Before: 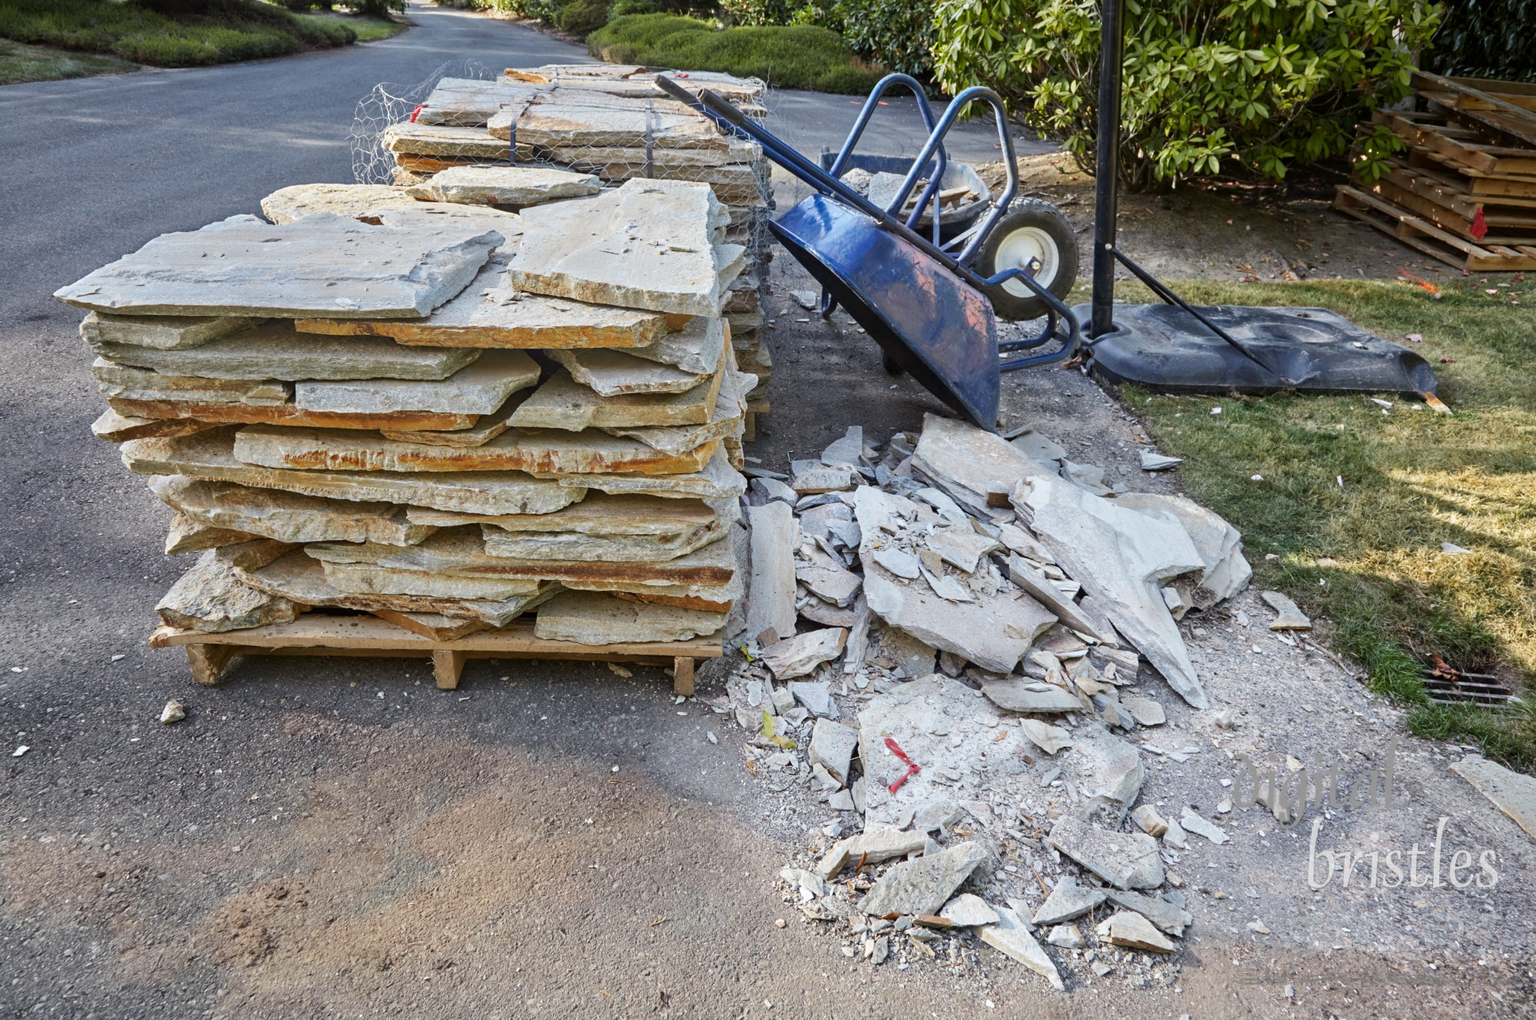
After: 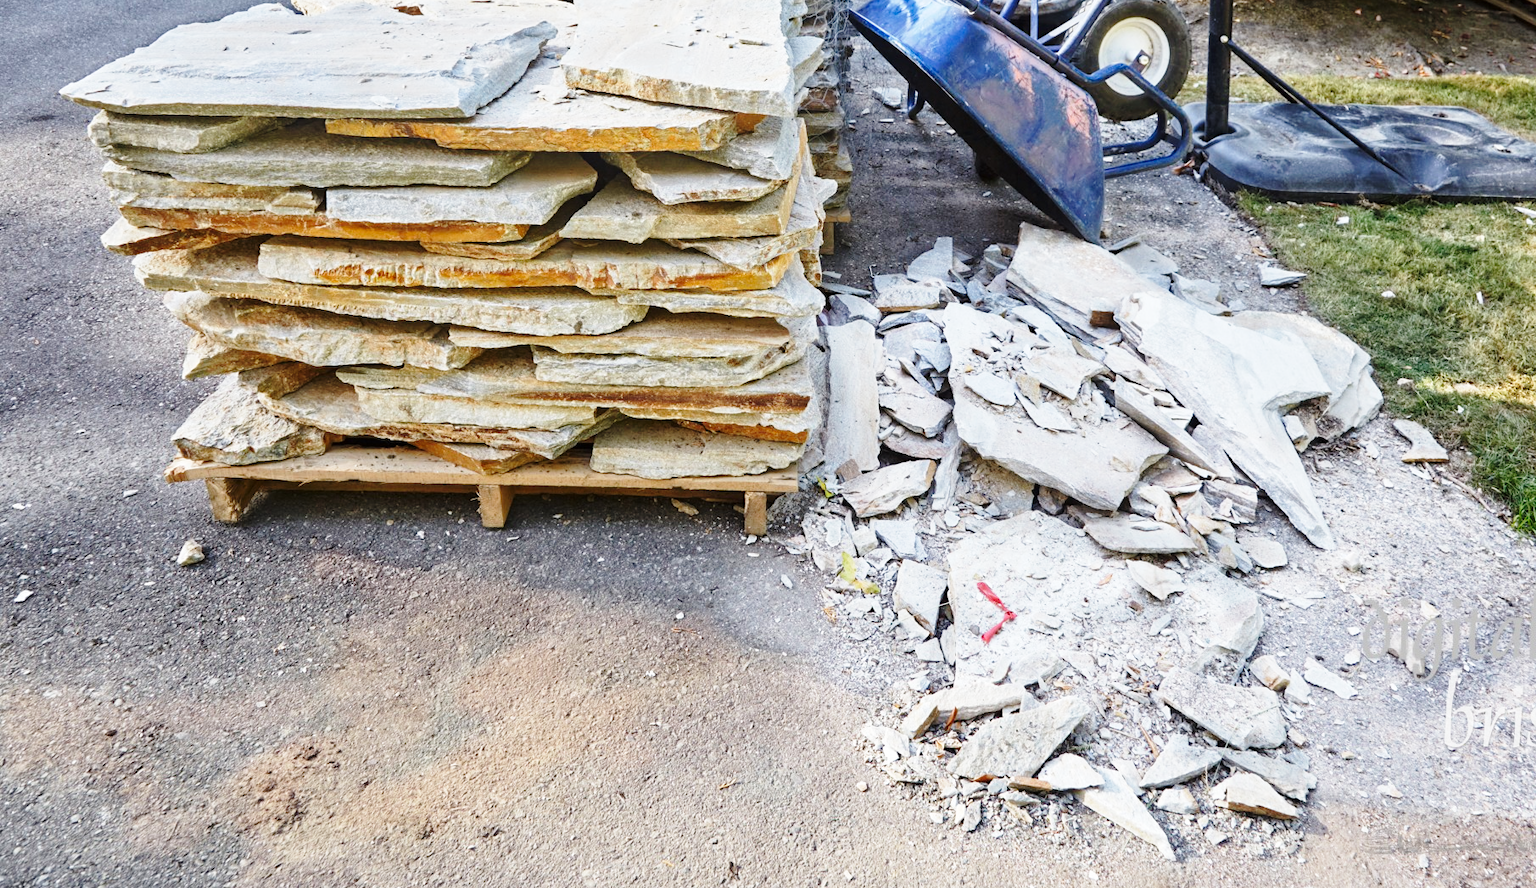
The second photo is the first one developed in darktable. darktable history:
base curve: curves: ch0 [(0, 0) (0.028, 0.03) (0.121, 0.232) (0.46, 0.748) (0.859, 0.968) (1, 1)], preserve colors none
crop: top 20.777%, right 9.422%, bottom 0.237%
